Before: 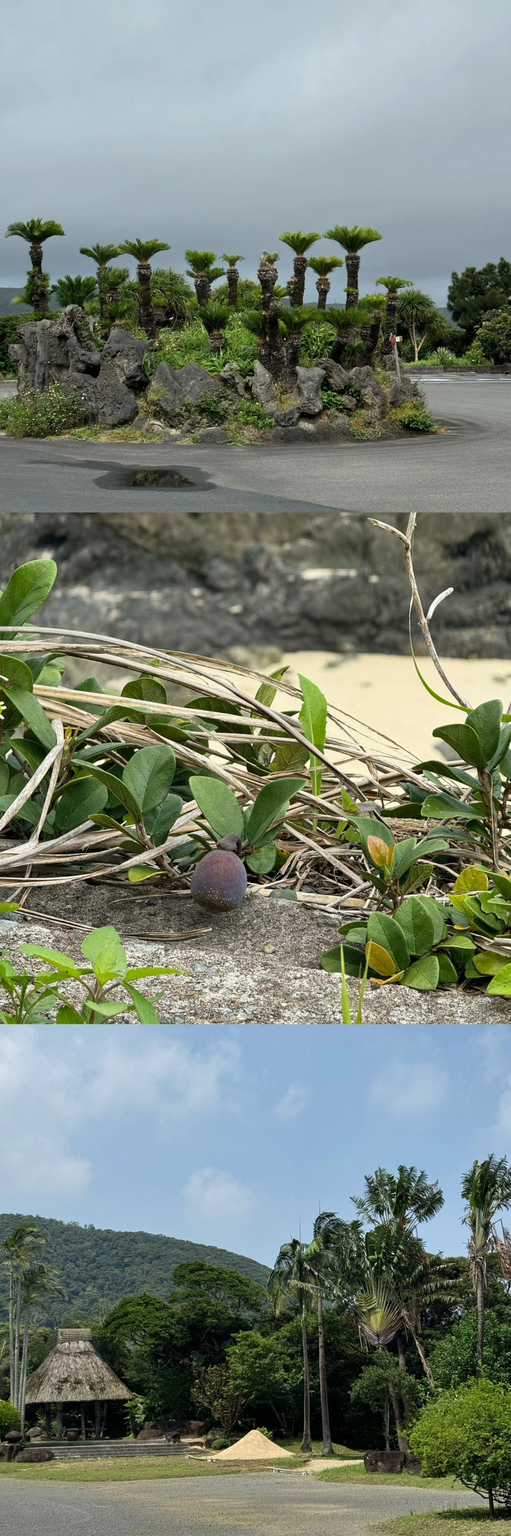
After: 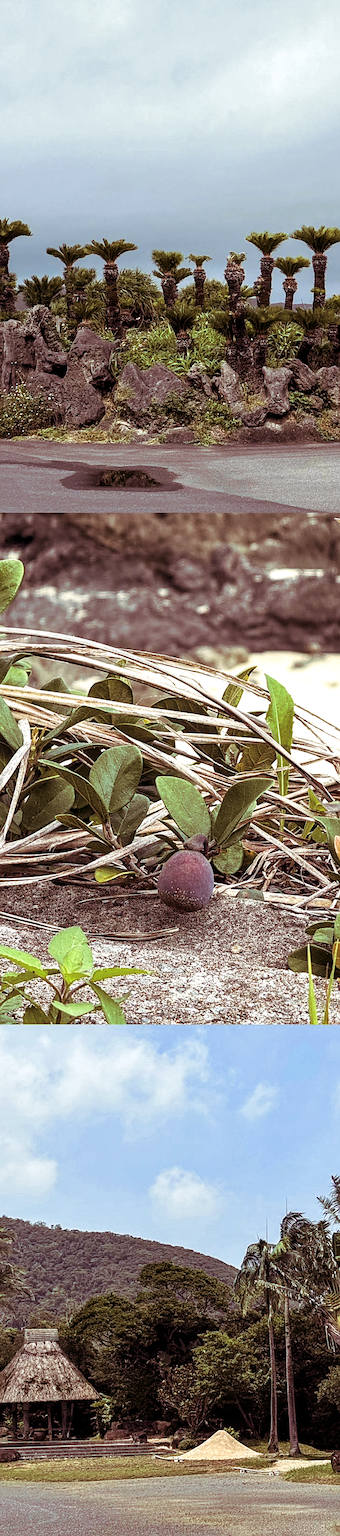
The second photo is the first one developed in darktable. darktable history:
white balance: red 1.009, blue 1.027
tone equalizer: on, module defaults
split-toning: on, module defaults
crop and rotate: left 6.617%, right 26.717%
color balance rgb: perceptual saturation grading › global saturation 25%, perceptual saturation grading › highlights -50%, perceptual saturation grading › shadows 30%, perceptual brilliance grading › global brilliance 12%, global vibrance 20%
sharpen: on, module defaults
local contrast: highlights 25%, detail 130%
